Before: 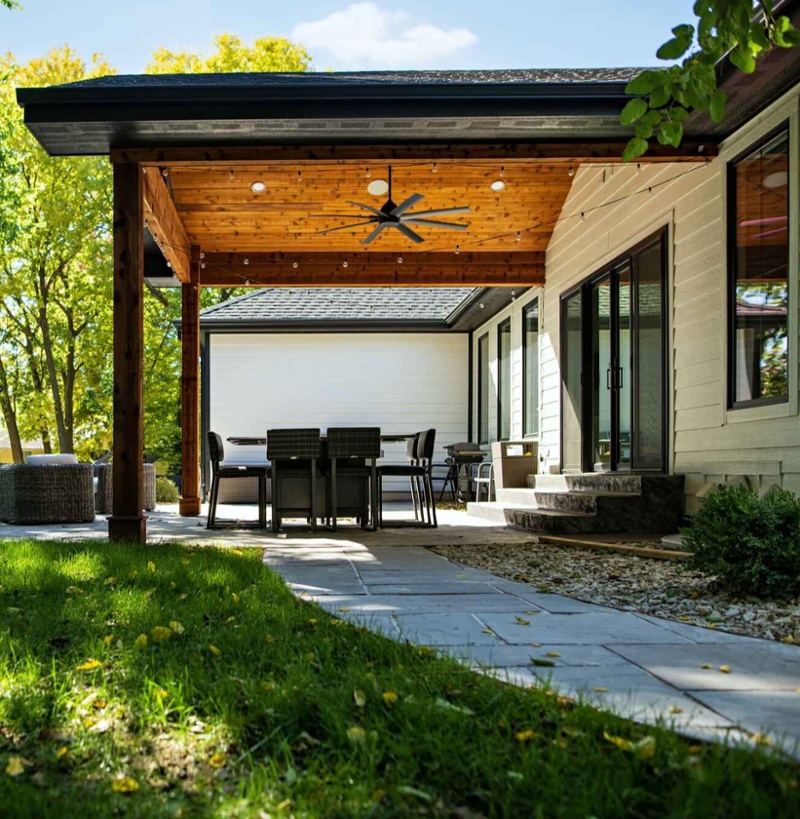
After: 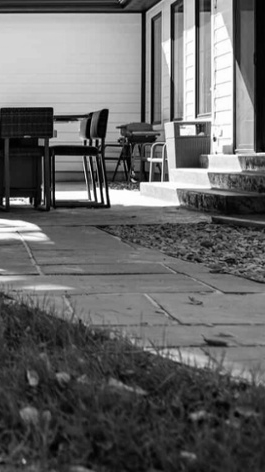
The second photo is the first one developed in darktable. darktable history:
monochrome: on, module defaults
crop: left 40.878%, top 39.176%, right 25.993%, bottom 3.081%
